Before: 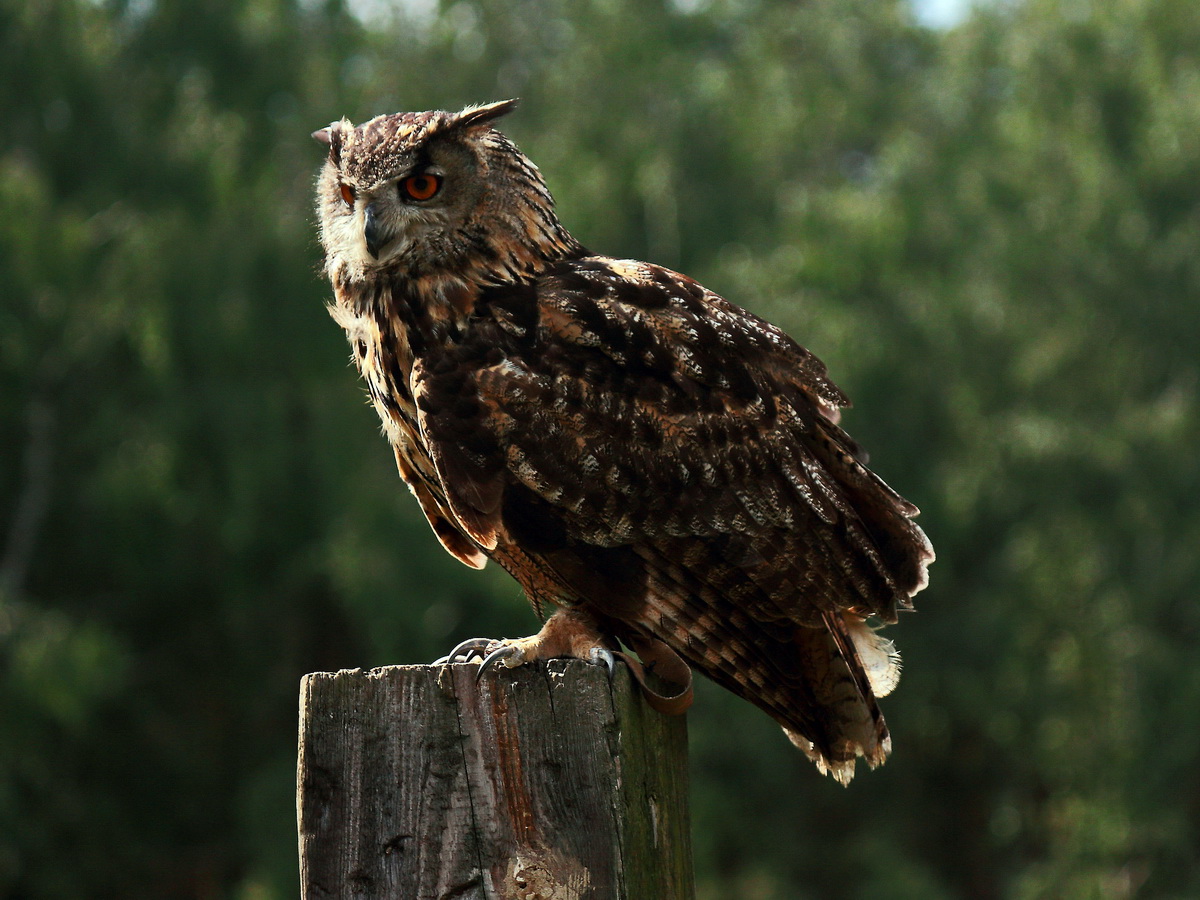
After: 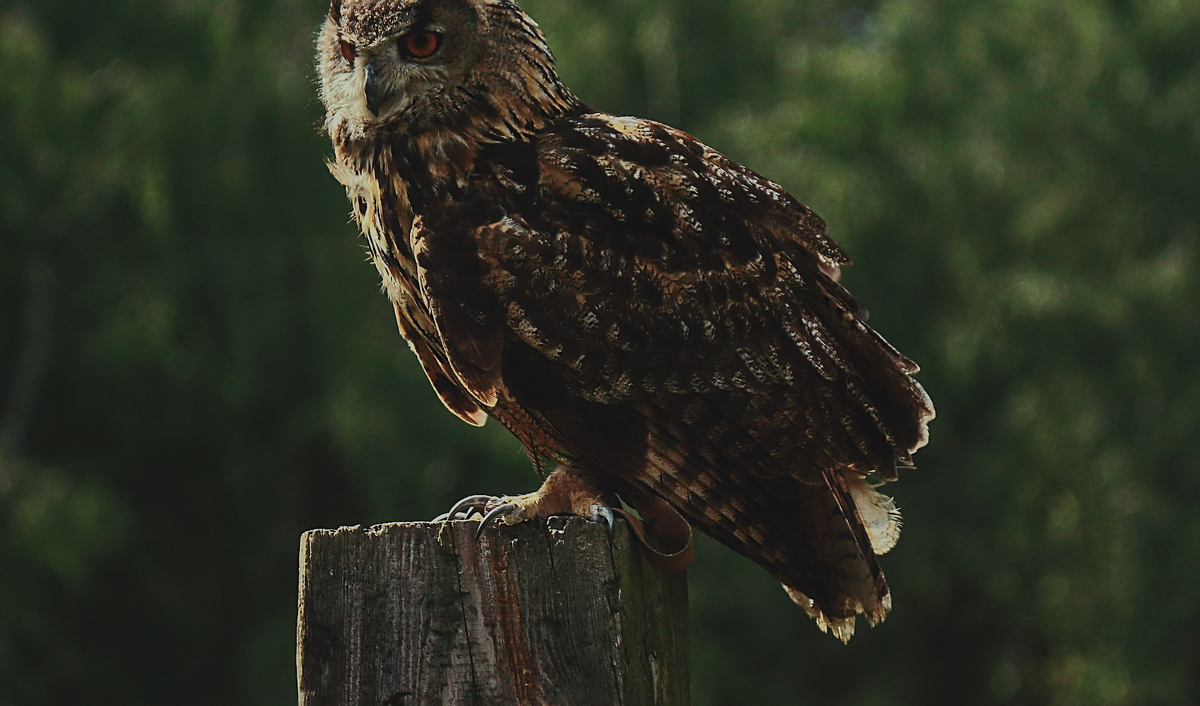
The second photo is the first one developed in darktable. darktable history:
exposure: black level correction -0.018, exposure -1.06 EV, compensate highlight preservation false
sharpen: on, module defaults
local contrast: on, module defaults
crop and rotate: top 15.971%, bottom 5.508%
contrast brightness saturation: saturation -0.065
velvia: strength 40.34%
tone equalizer: on, module defaults
